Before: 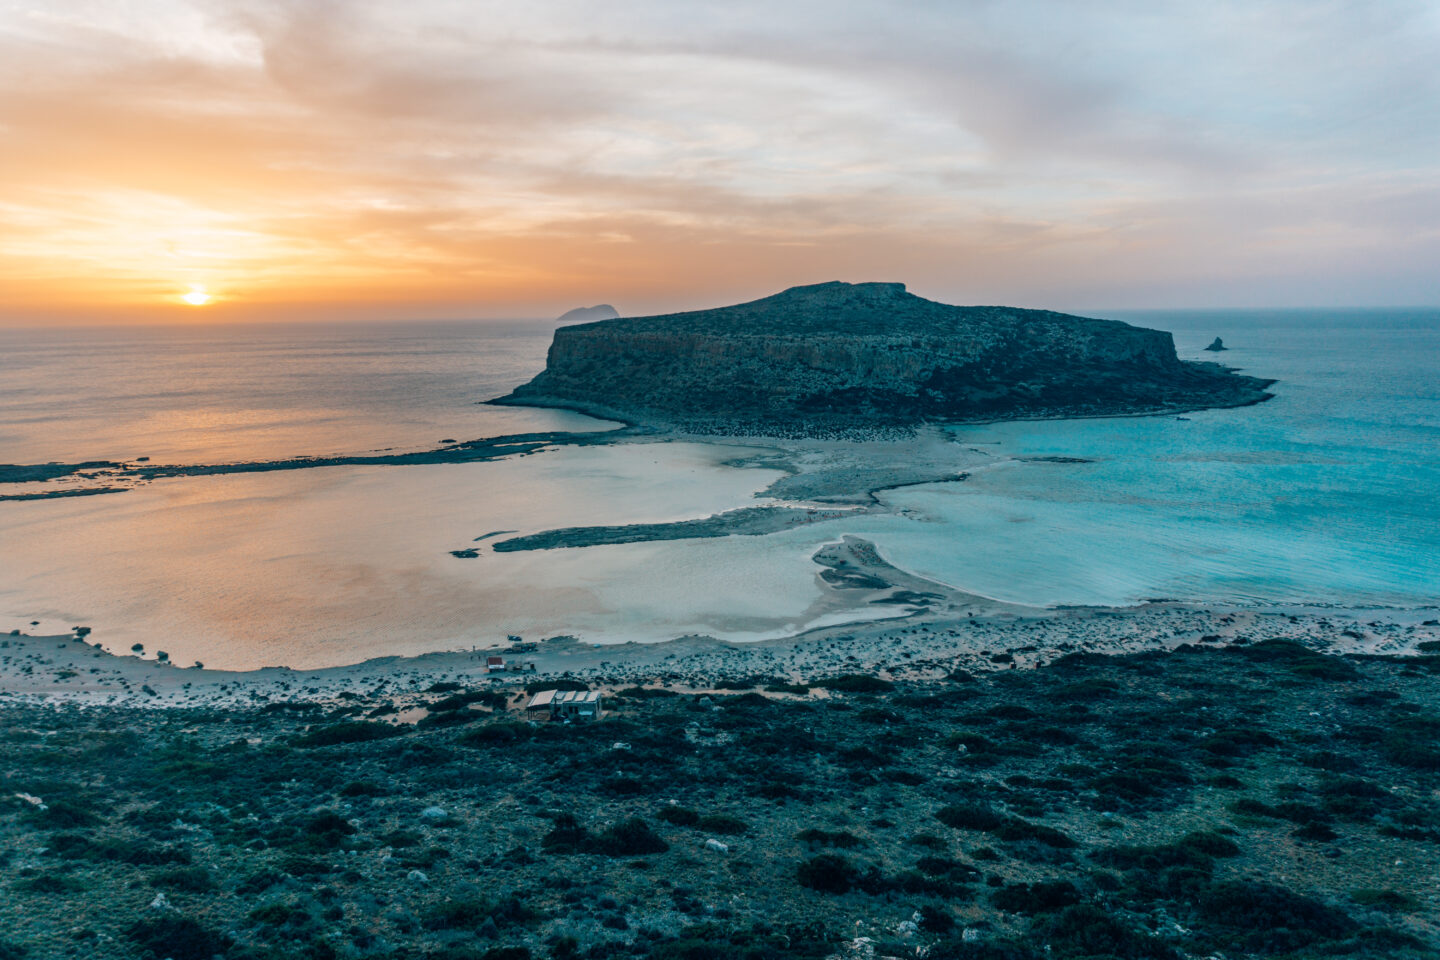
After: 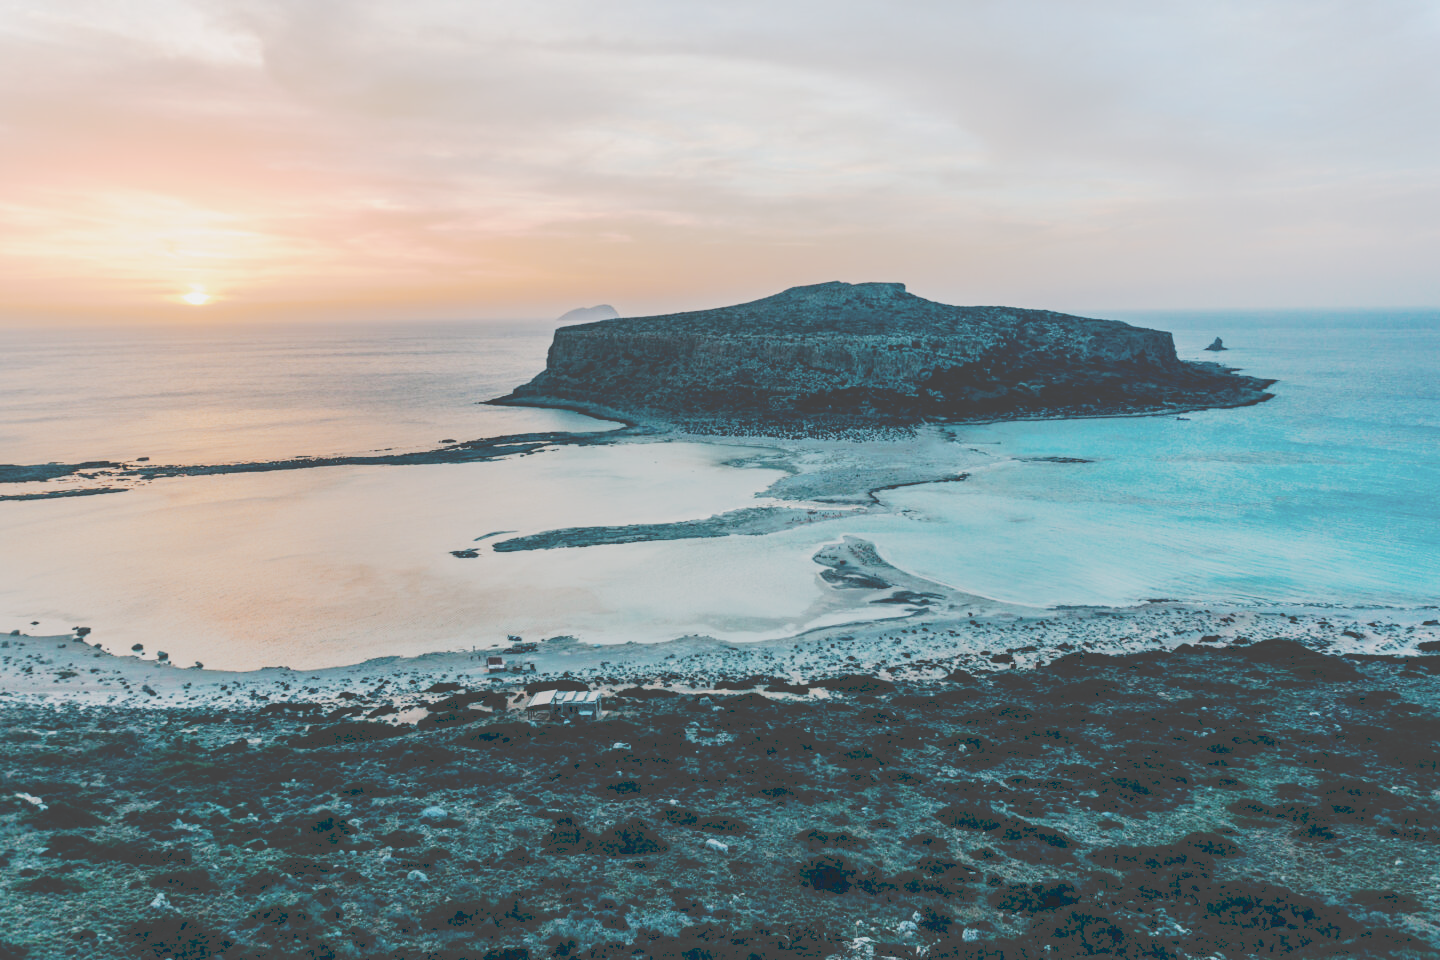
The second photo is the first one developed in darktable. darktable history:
exposure: exposure 0.669 EV, compensate highlight preservation false
filmic rgb: black relative exposure -5 EV, hardness 2.88, contrast 1.3, highlights saturation mix -30%
tone curve: curves: ch0 [(0, 0) (0.003, 0.277) (0.011, 0.277) (0.025, 0.279) (0.044, 0.282) (0.069, 0.286) (0.1, 0.289) (0.136, 0.294) (0.177, 0.318) (0.224, 0.345) (0.277, 0.379) (0.335, 0.425) (0.399, 0.481) (0.468, 0.542) (0.543, 0.594) (0.623, 0.662) (0.709, 0.731) (0.801, 0.792) (0.898, 0.851) (1, 1)], preserve colors none
